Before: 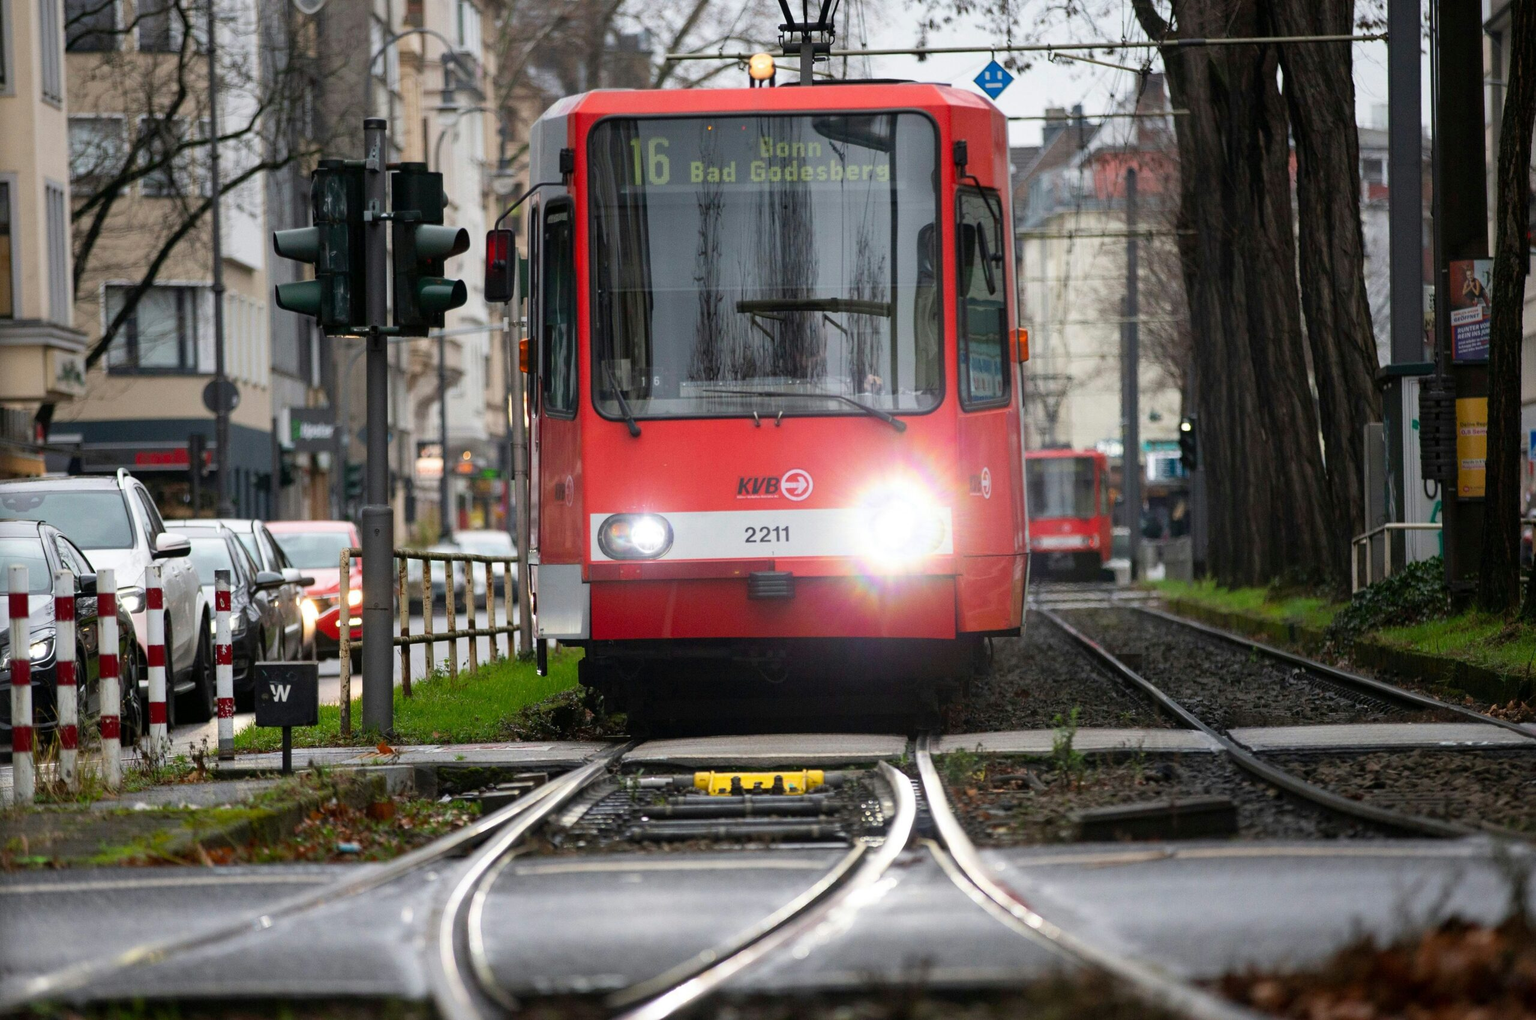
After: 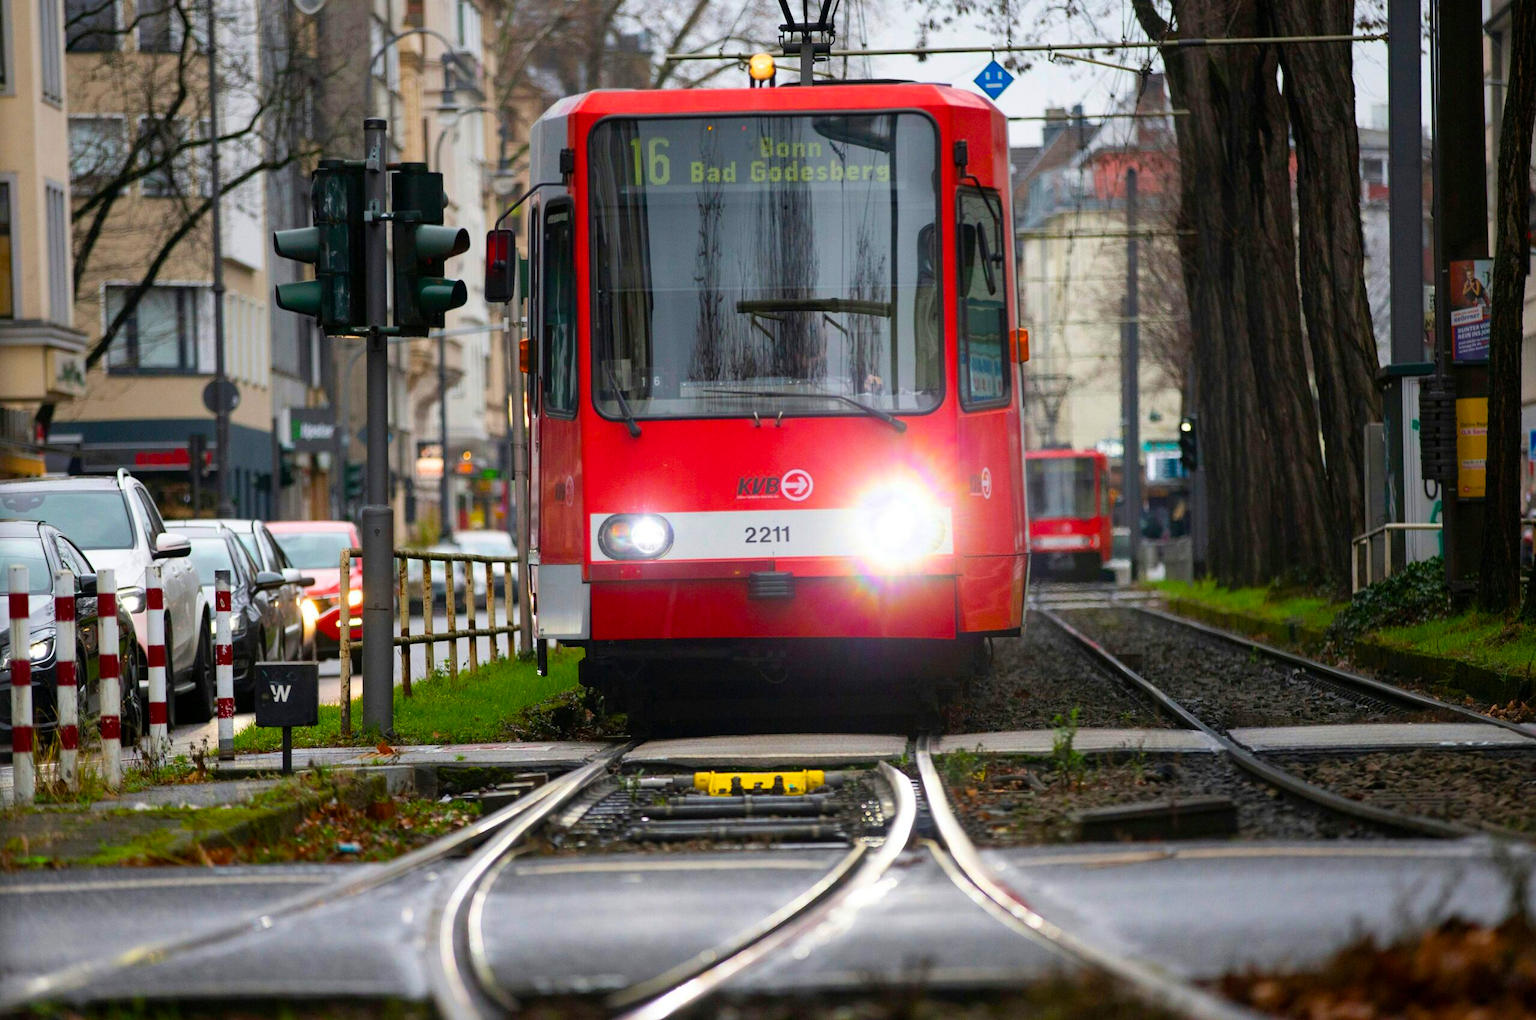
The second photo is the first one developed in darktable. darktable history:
color balance rgb: perceptual saturation grading › global saturation 30%, global vibrance 30%
